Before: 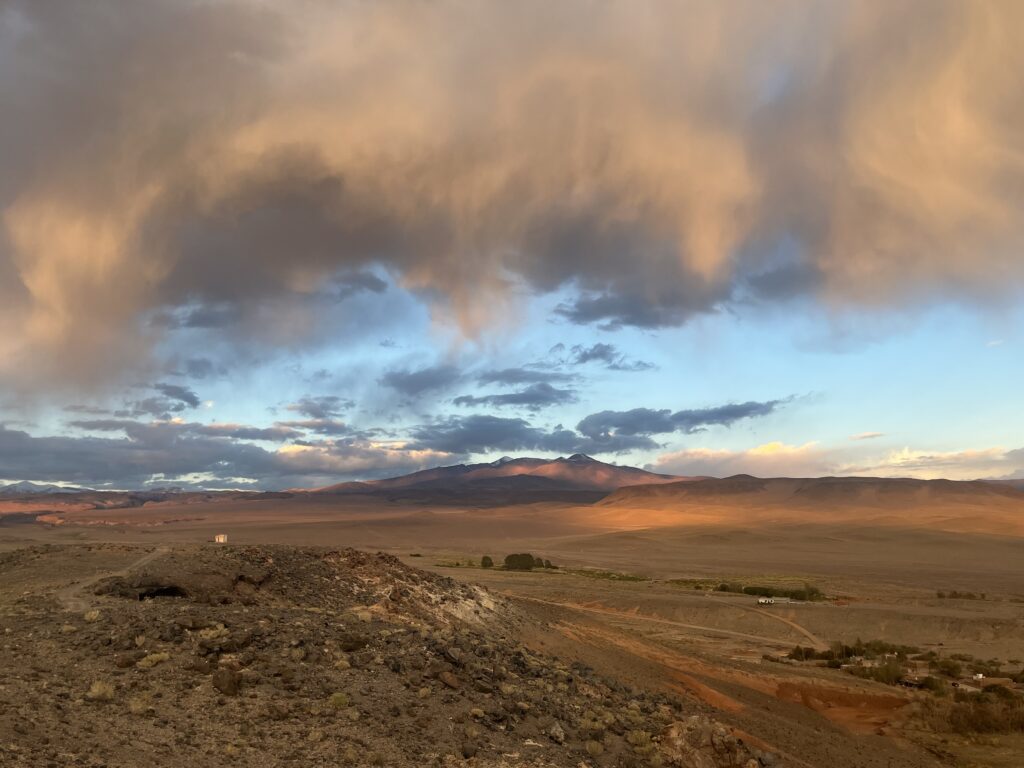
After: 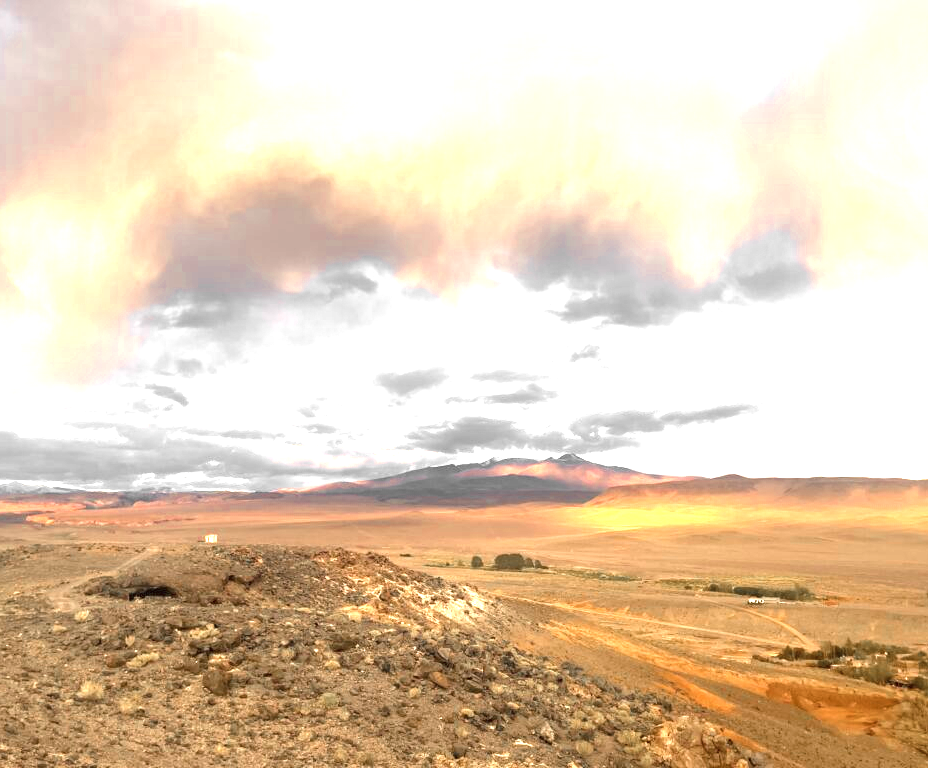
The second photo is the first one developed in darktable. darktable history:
crop and rotate: left 0.978%, right 8.361%
color zones: curves: ch0 [(0, 0.447) (0.184, 0.543) (0.323, 0.476) (0.429, 0.445) (0.571, 0.443) (0.714, 0.451) (0.857, 0.452) (1, 0.447)]; ch1 [(0, 0.464) (0.176, 0.46) (0.287, 0.177) (0.429, 0.002) (0.571, 0) (0.714, 0) (0.857, 0) (1, 0.464)], mix 33.41%
exposure: black level correction 0, exposure 1.504 EV, compensate highlight preservation false
color balance rgb: highlights gain › chroma 1.344%, highlights gain › hue 56.34°, linear chroma grading › shadows -7.534%, linear chroma grading › global chroma 9.804%, perceptual saturation grading › global saturation 9.725%, perceptual brilliance grading › global brilliance 9.962%, perceptual brilliance grading › shadows 14.427%
